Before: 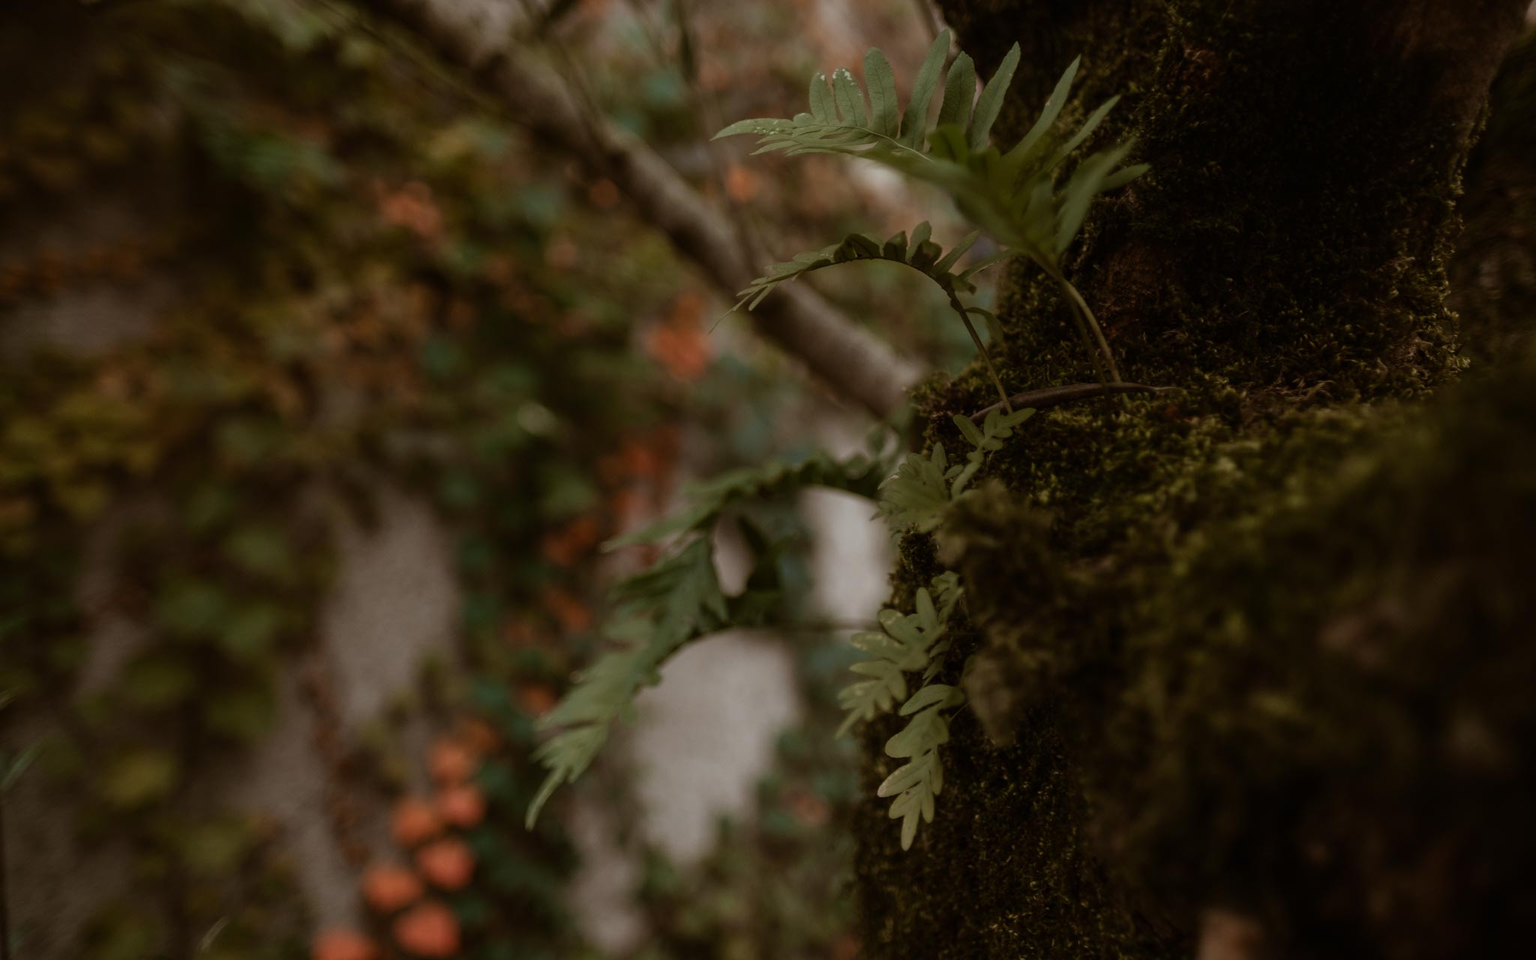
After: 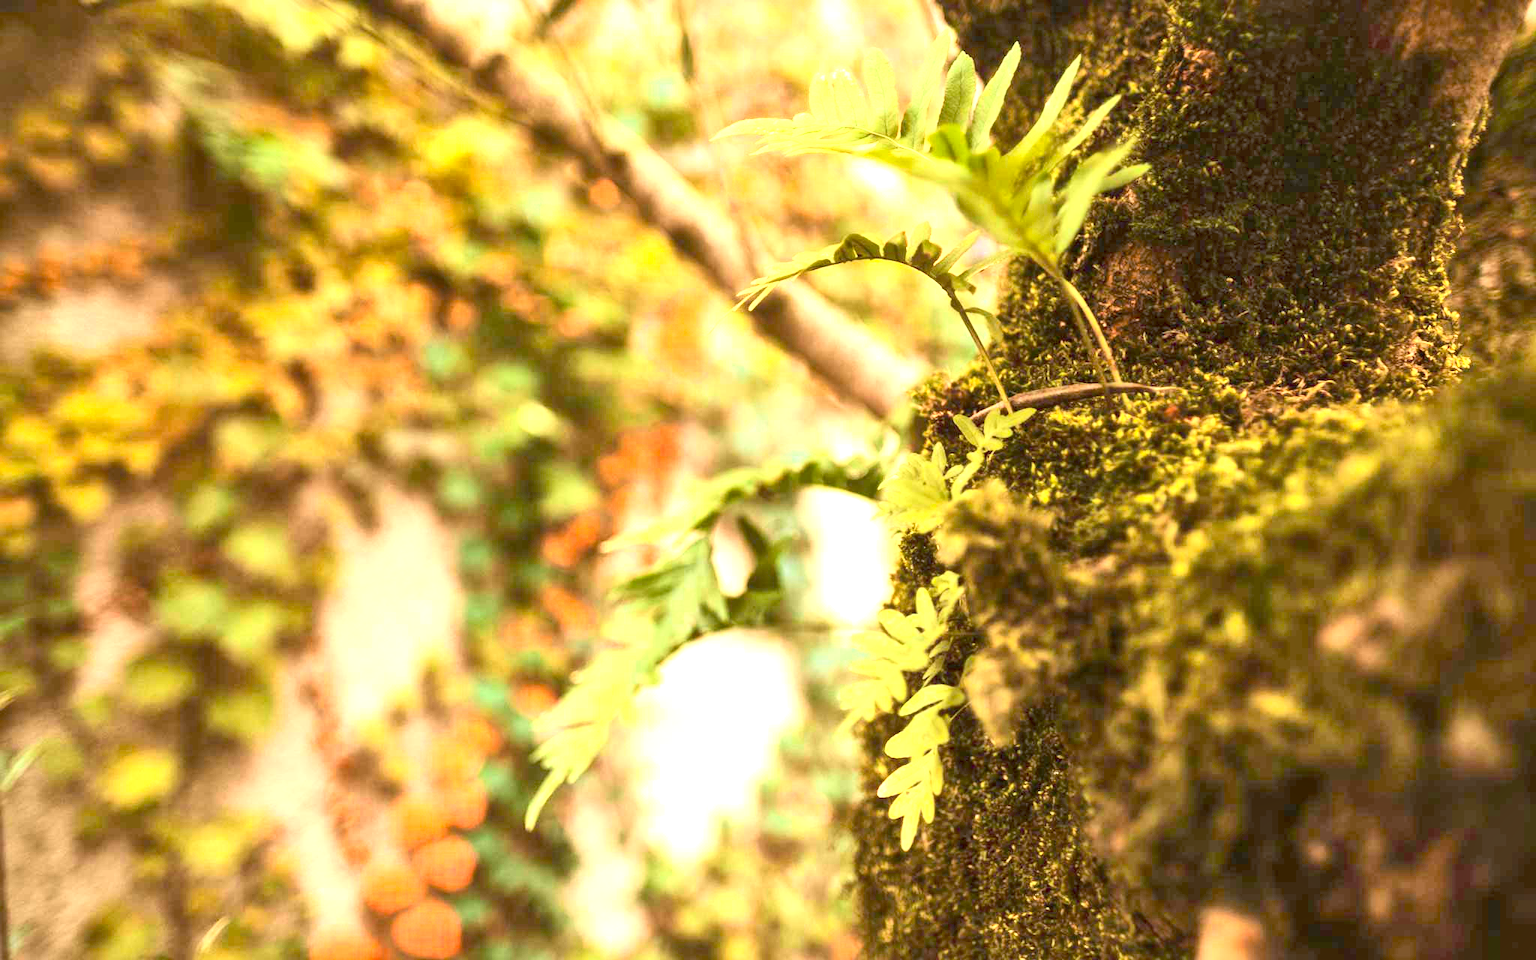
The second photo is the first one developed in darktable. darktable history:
contrast brightness saturation: contrast 0.24, brightness 0.26, saturation 0.39
local contrast: mode bilateral grid, contrast 25, coarseness 47, detail 151%, midtone range 0.2
exposure: black level correction 0, exposure 1.975 EV, compensate exposure bias true, compensate highlight preservation false
